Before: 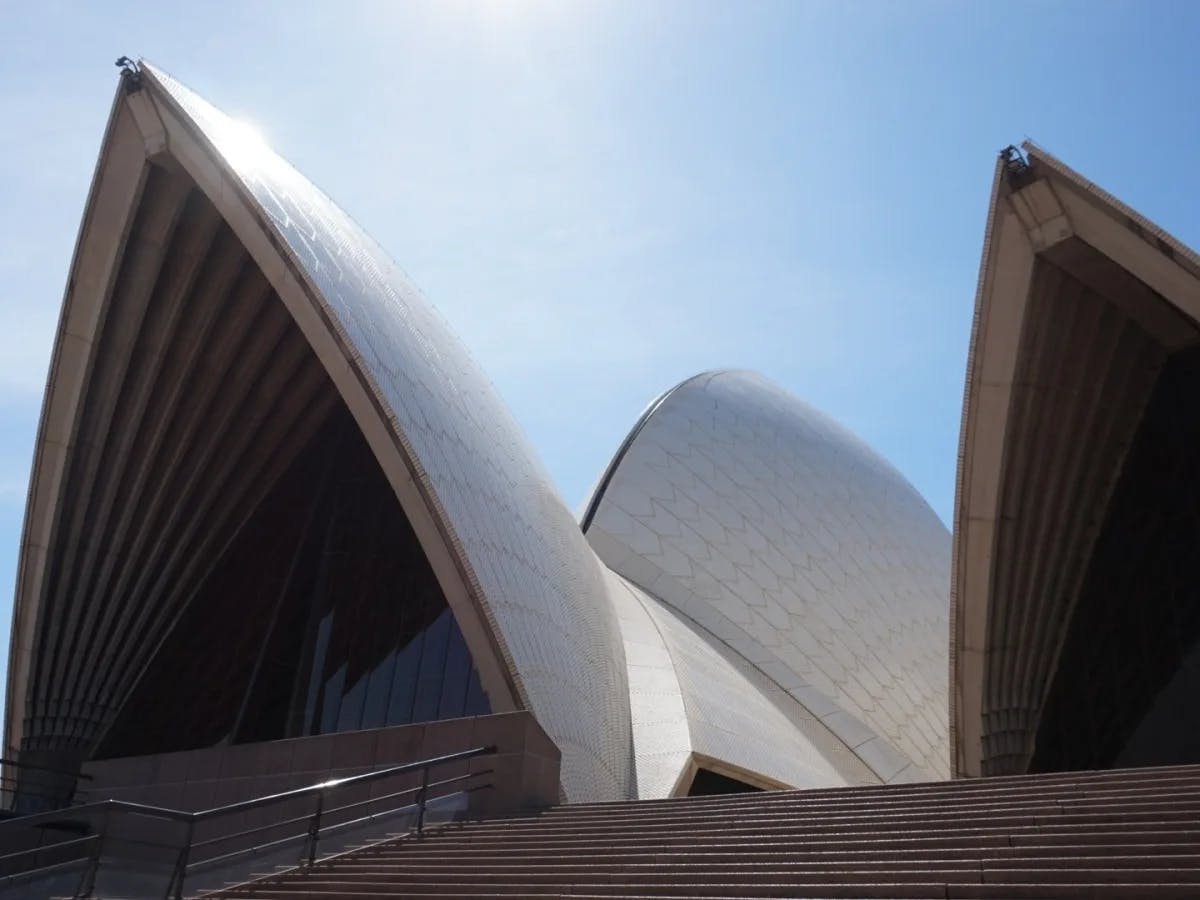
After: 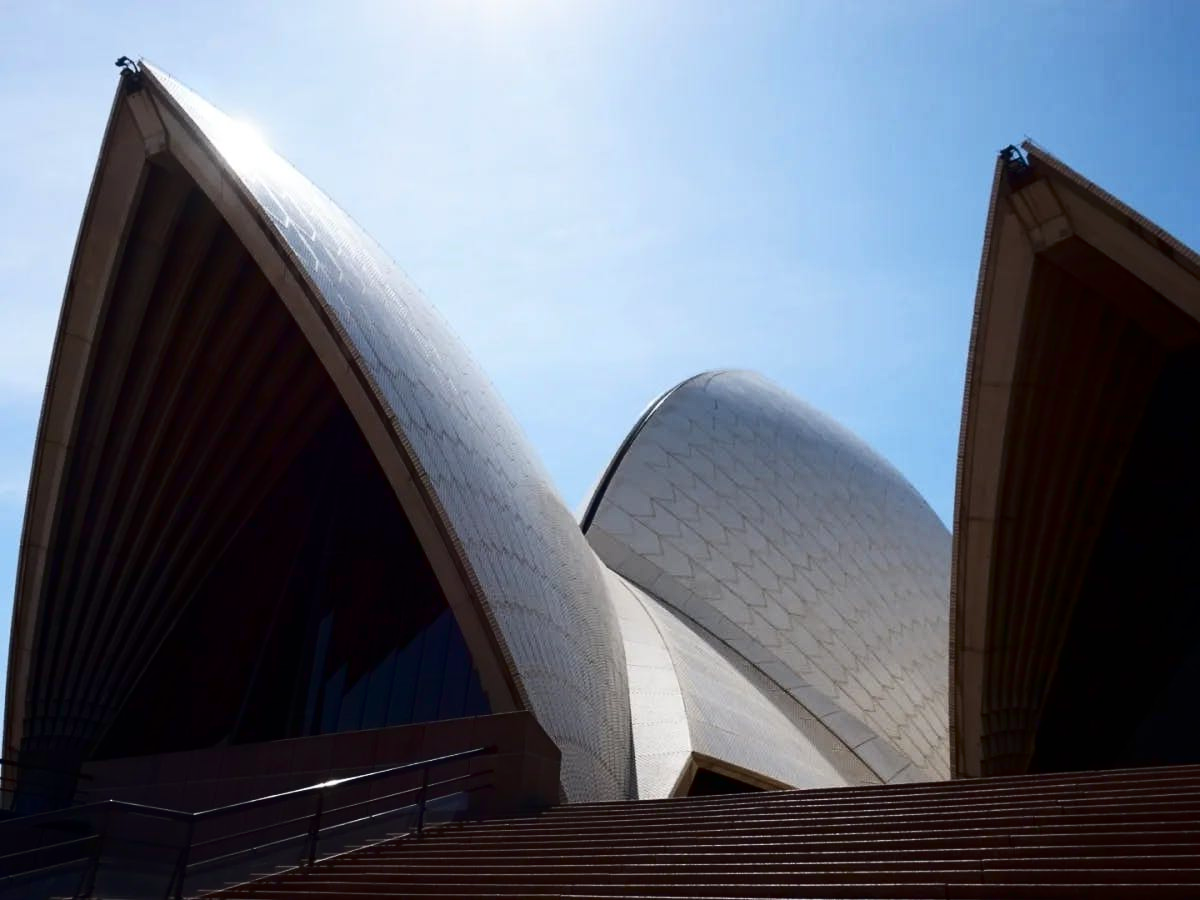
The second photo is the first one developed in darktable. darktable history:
contrast brightness saturation: contrast 0.245, brightness -0.225, saturation 0.143
